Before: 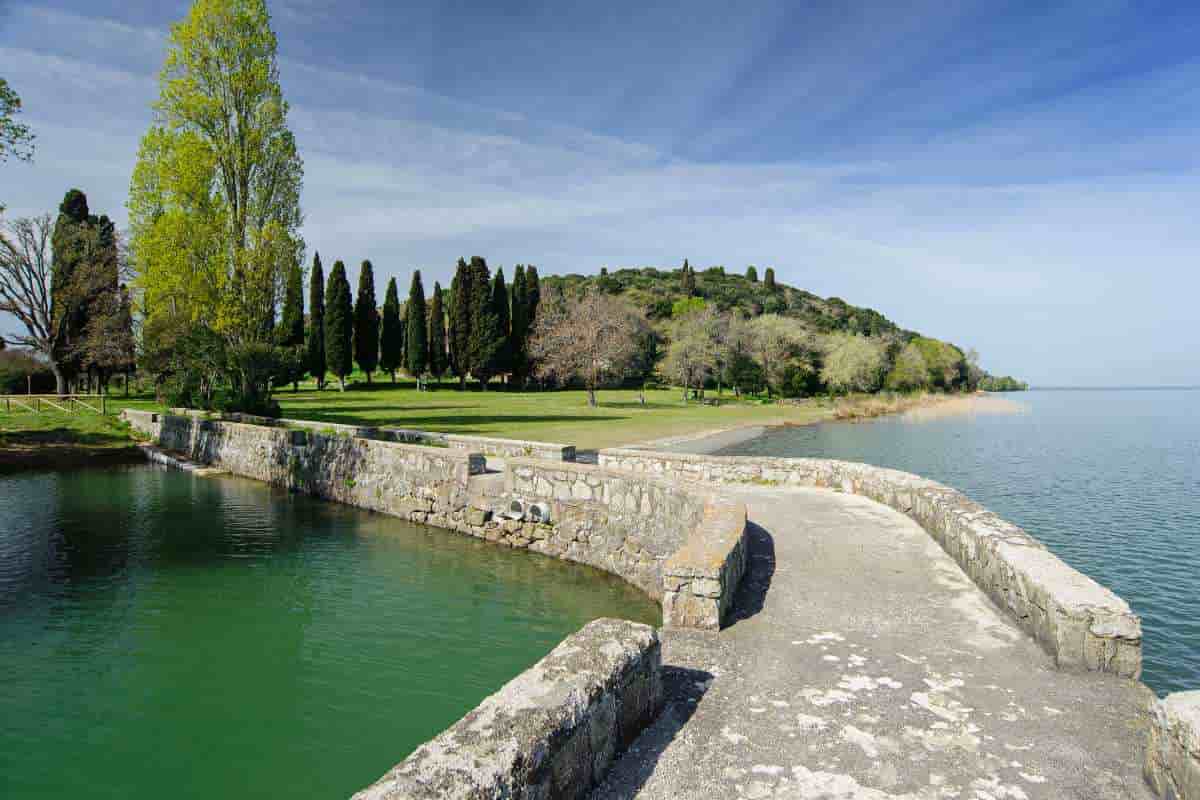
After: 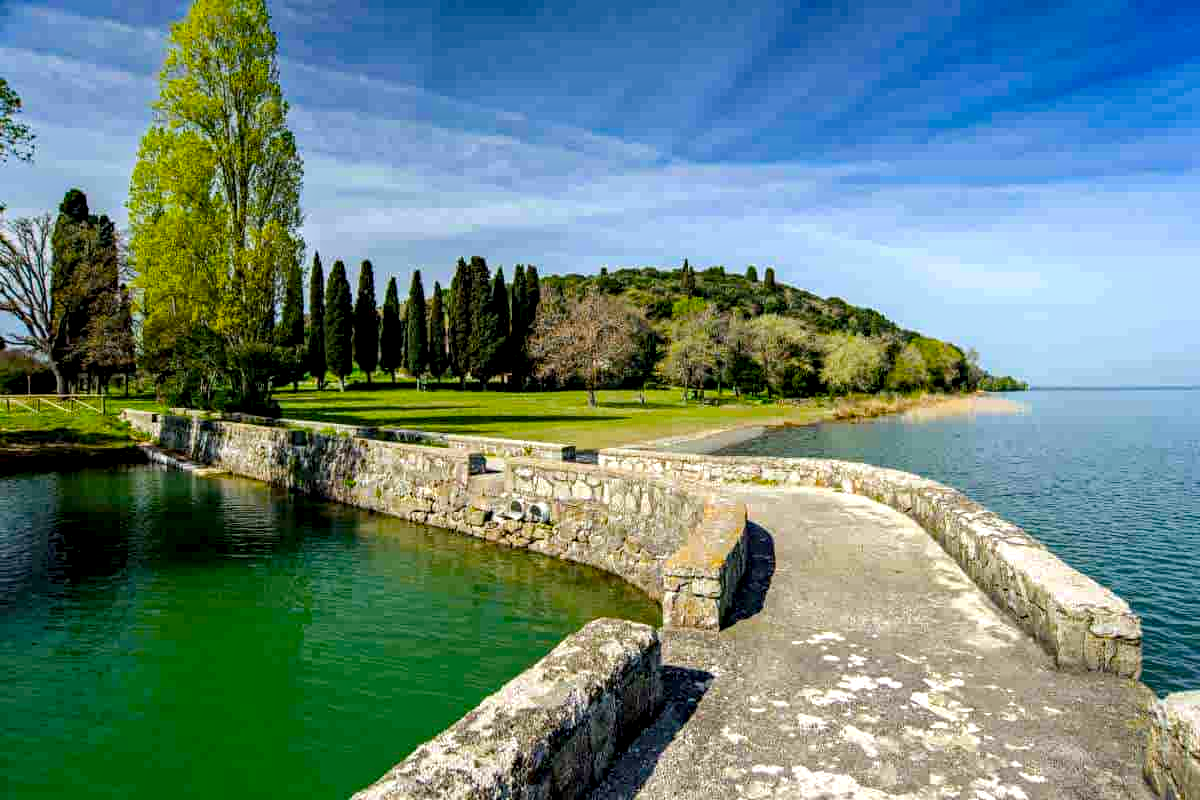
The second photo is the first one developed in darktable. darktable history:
haze removal: strength 0.301, distance 0.255, compatibility mode true, adaptive false
local contrast: highlights 60%, shadows 60%, detail 160%
tone equalizer: edges refinement/feathering 500, mask exposure compensation -1.57 EV, preserve details no
tone curve: color space Lab, independent channels, preserve colors none
color balance rgb: shadows lift › chroma 0.853%, shadows lift › hue 109.97°, power › chroma 0.253%, power › hue 61.21°, perceptual saturation grading › global saturation 30.927%, perceptual brilliance grading › global brilliance 2.181%, perceptual brilliance grading › highlights -3.7%, global vibrance 20%
